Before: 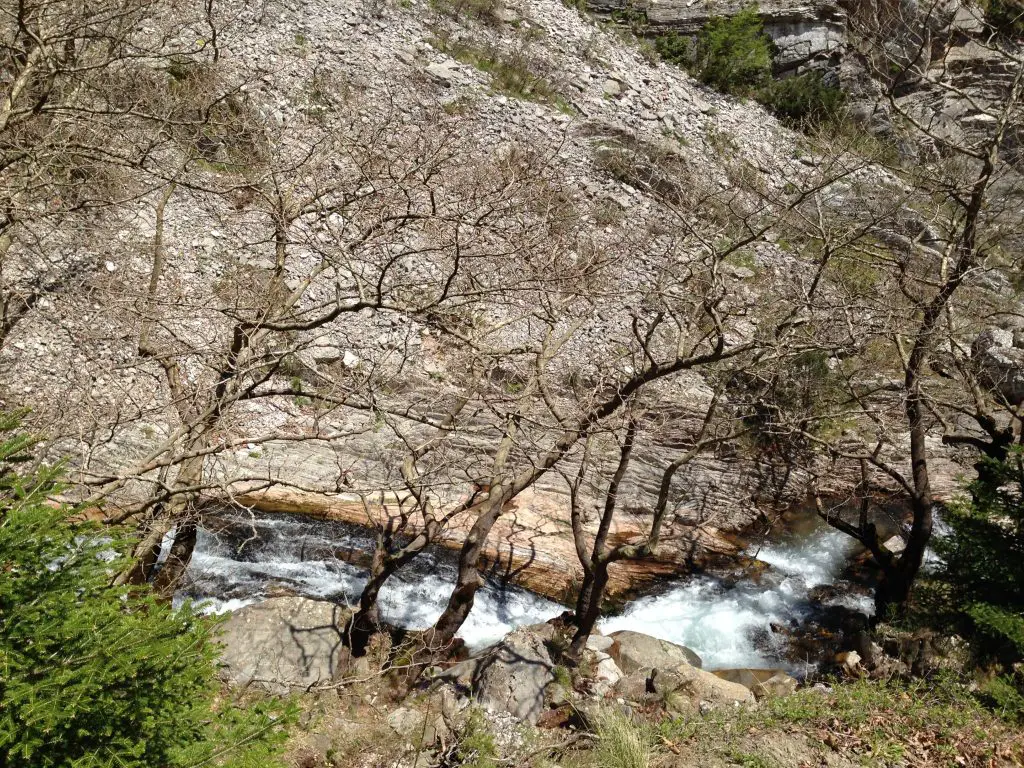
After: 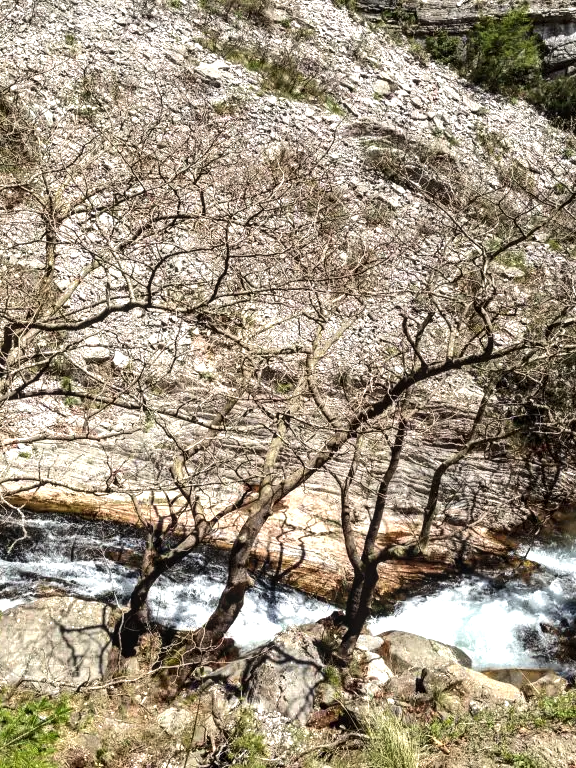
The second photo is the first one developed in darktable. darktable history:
crop and rotate: left 22.516%, right 21.234%
local contrast: on, module defaults
tone equalizer: -8 EV -0.75 EV, -7 EV -0.7 EV, -6 EV -0.6 EV, -5 EV -0.4 EV, -3 EV 0.4 EV, -2 EV 0.6 EV, -1 EV 0.7 EV, +0 EV 0.75 EV, edges refinement/feathering 500, mask exposure compensation -1.57 EV, preserve details no
